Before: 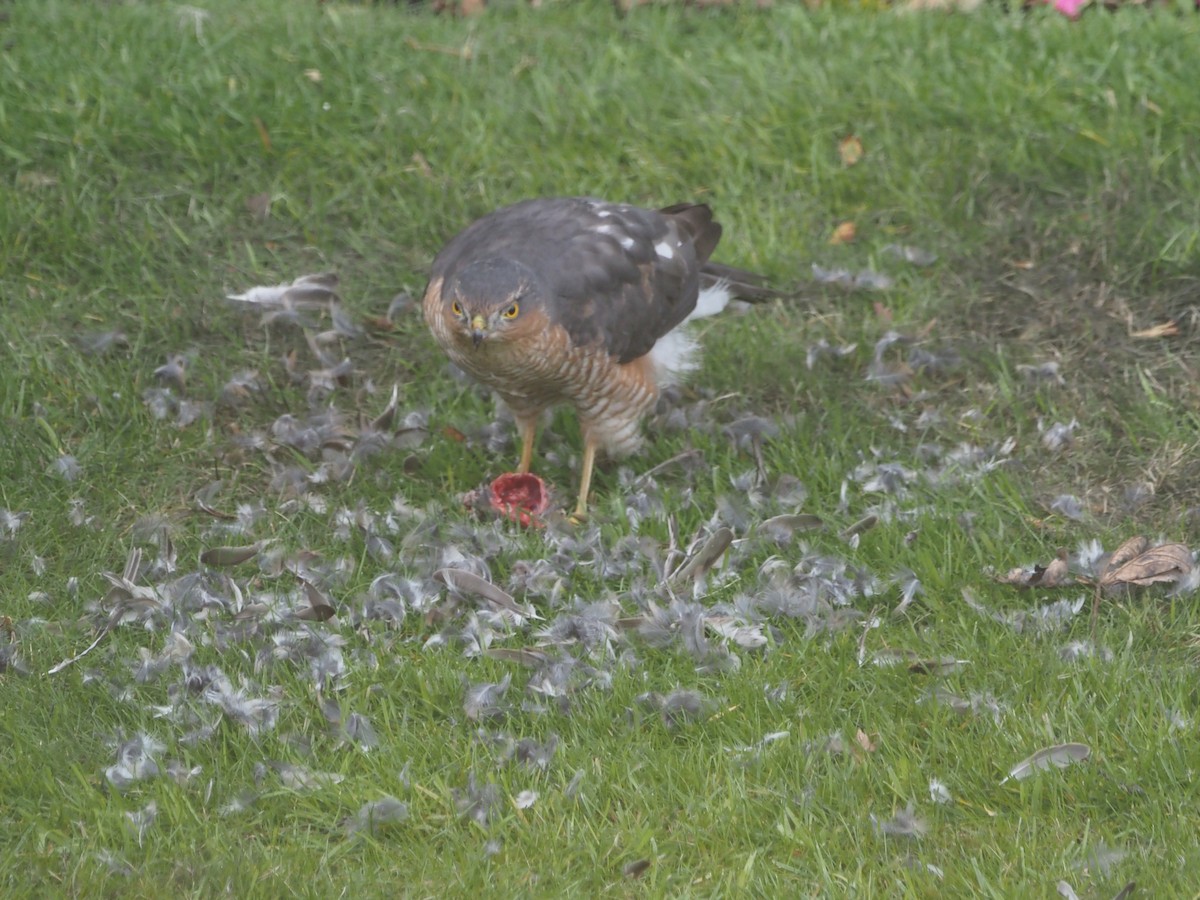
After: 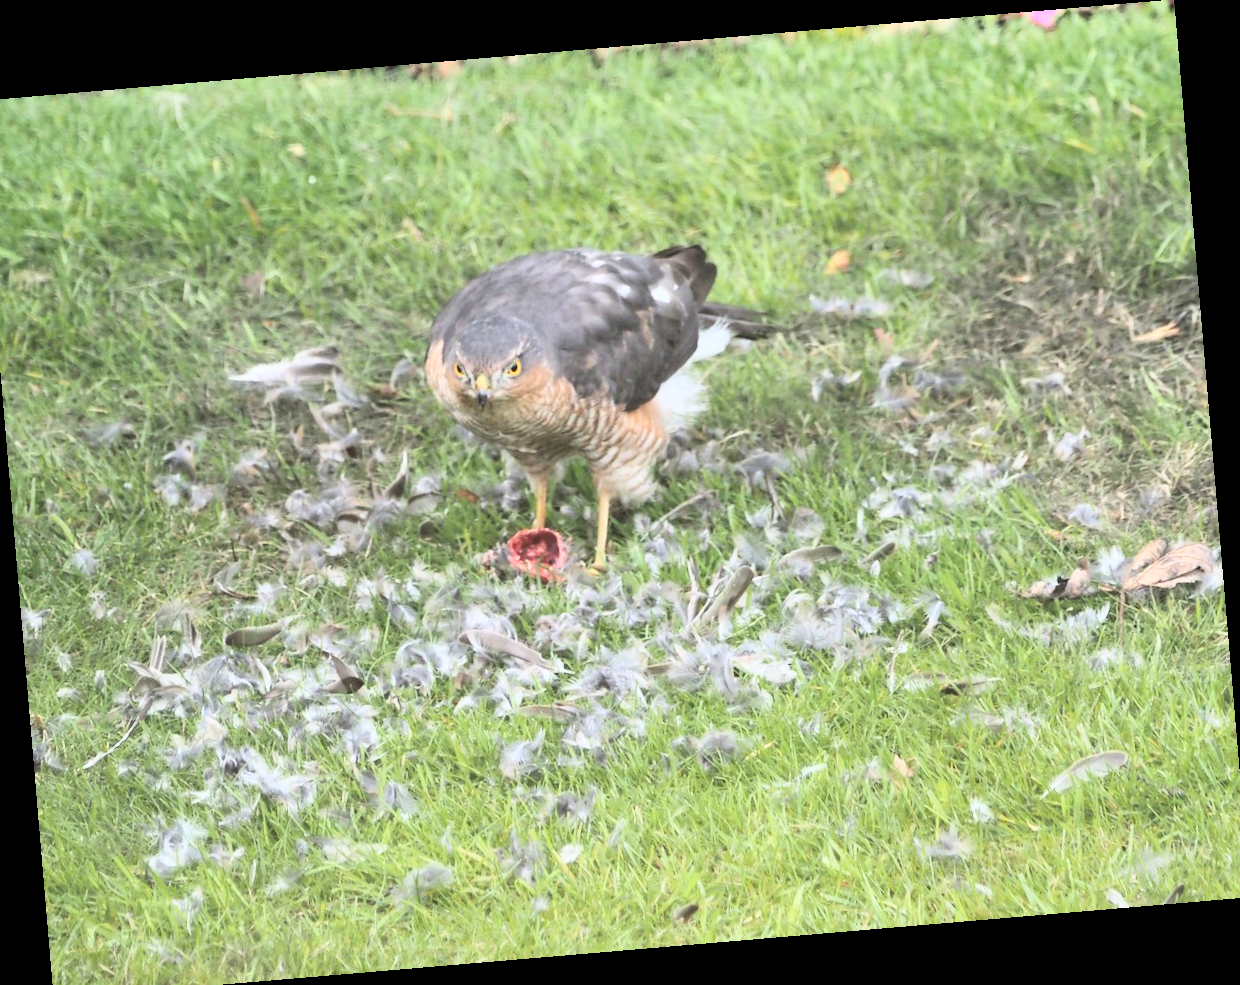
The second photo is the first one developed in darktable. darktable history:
rotate and perspective: rotation -4.86°, automatic cropping off
rgb curve: curves: ch0 [(0, 0) (0.21, 0.15) (0.24, 0.21) (0.5, 0.75) (0.75, 0.96) (0.89, 0.99) (1, 1)]; ch1 [(0, 0.02) (0.21, 0.13) (0.25, 0.2) (0.5, 0.67) (0.75, 0.9) (0.89, 0.97) (1, 1)]; ch2 [(0, 0.02) (0.21, 0.13) (0.25, 0.2) (0.5, 0.67) (0.75, 0.9) (0.89, 0.97) (1, 1)], compensate middle gray true
crop and rotate: left 1.774%, right 0.633%, bottom 1.28%
